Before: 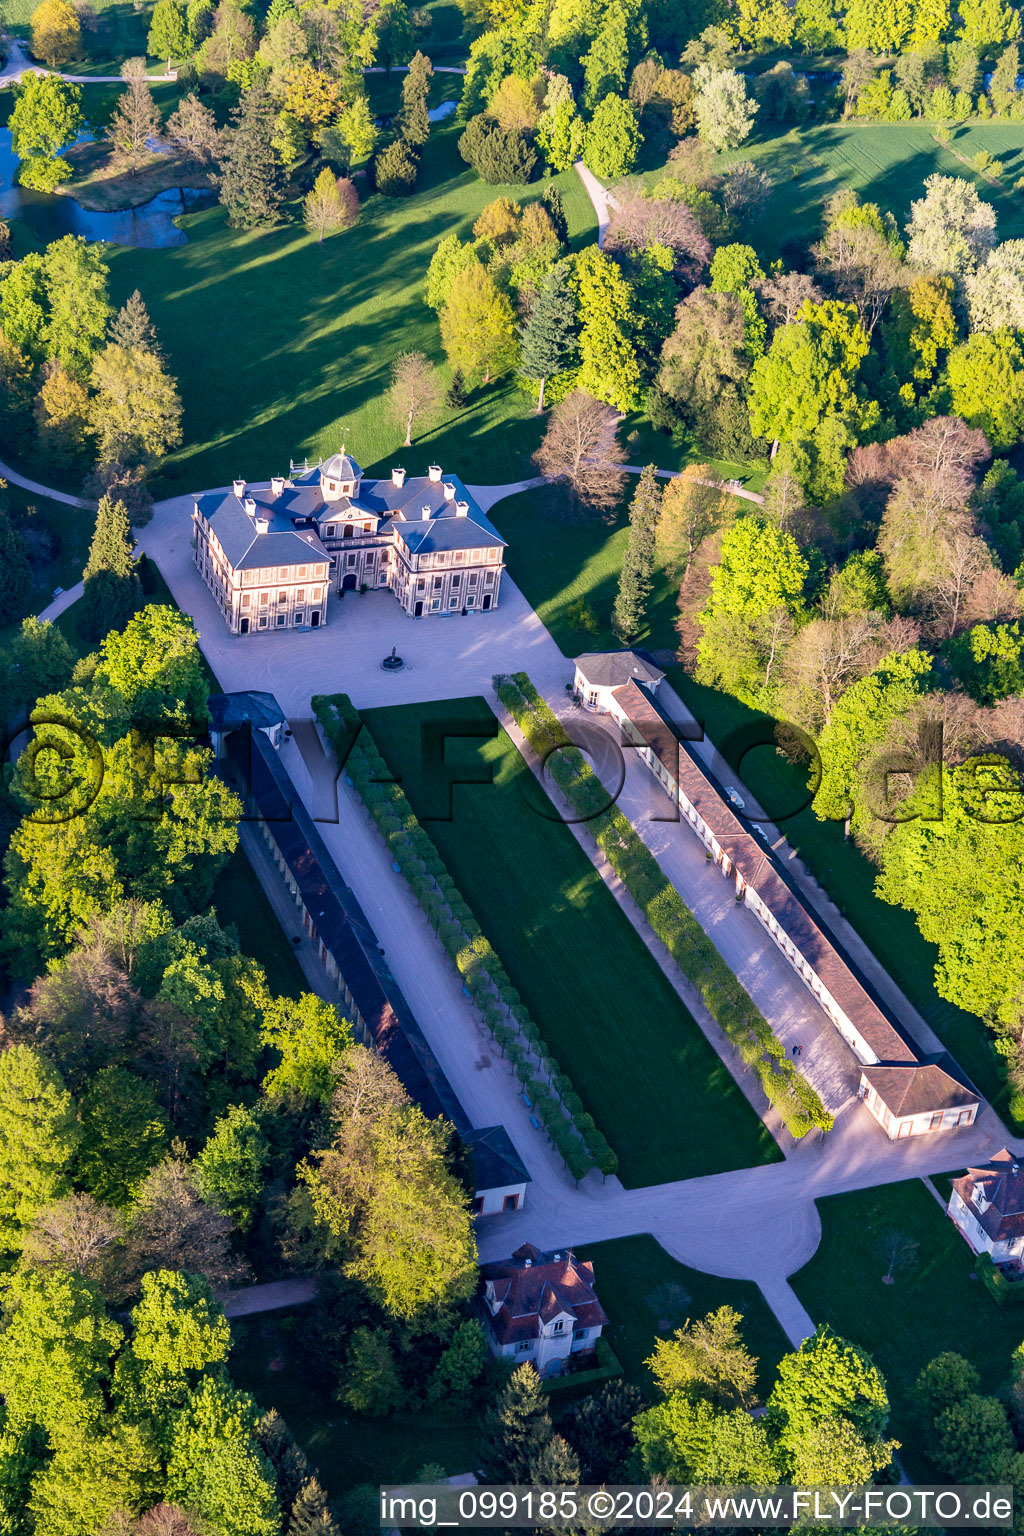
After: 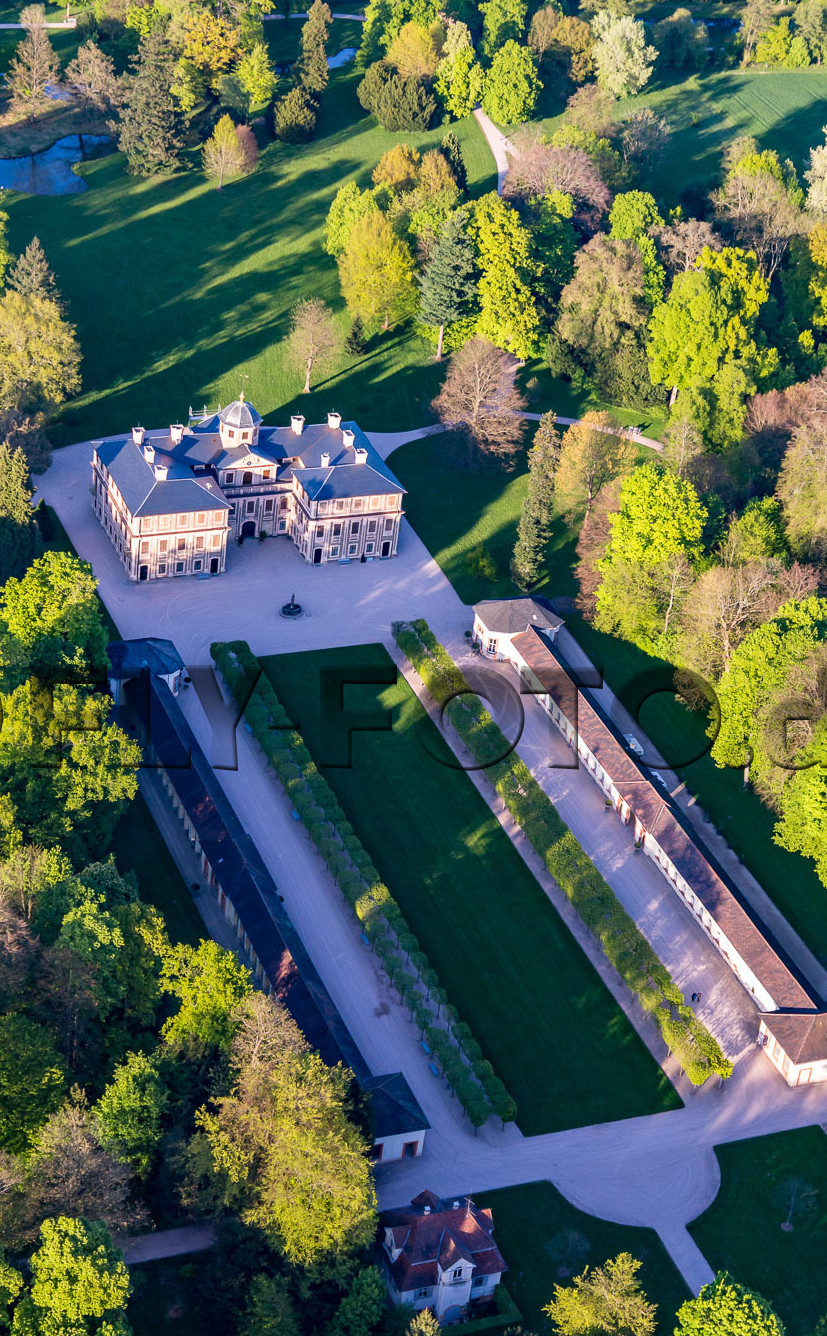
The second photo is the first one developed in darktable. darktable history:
crop: left 9.949%, top 3.487%, right 9.278%, bottom 9.491%
